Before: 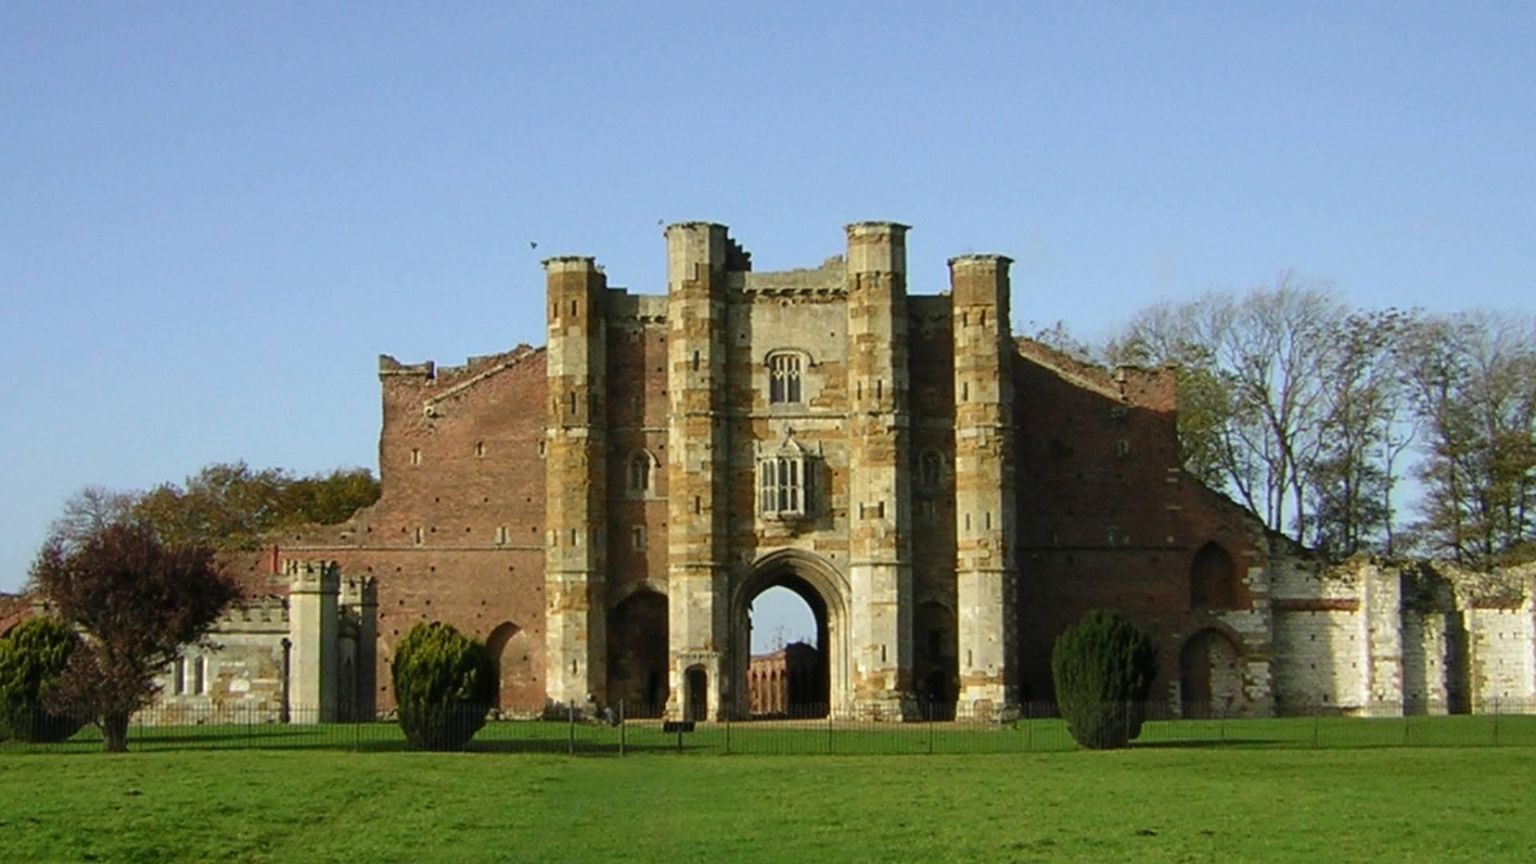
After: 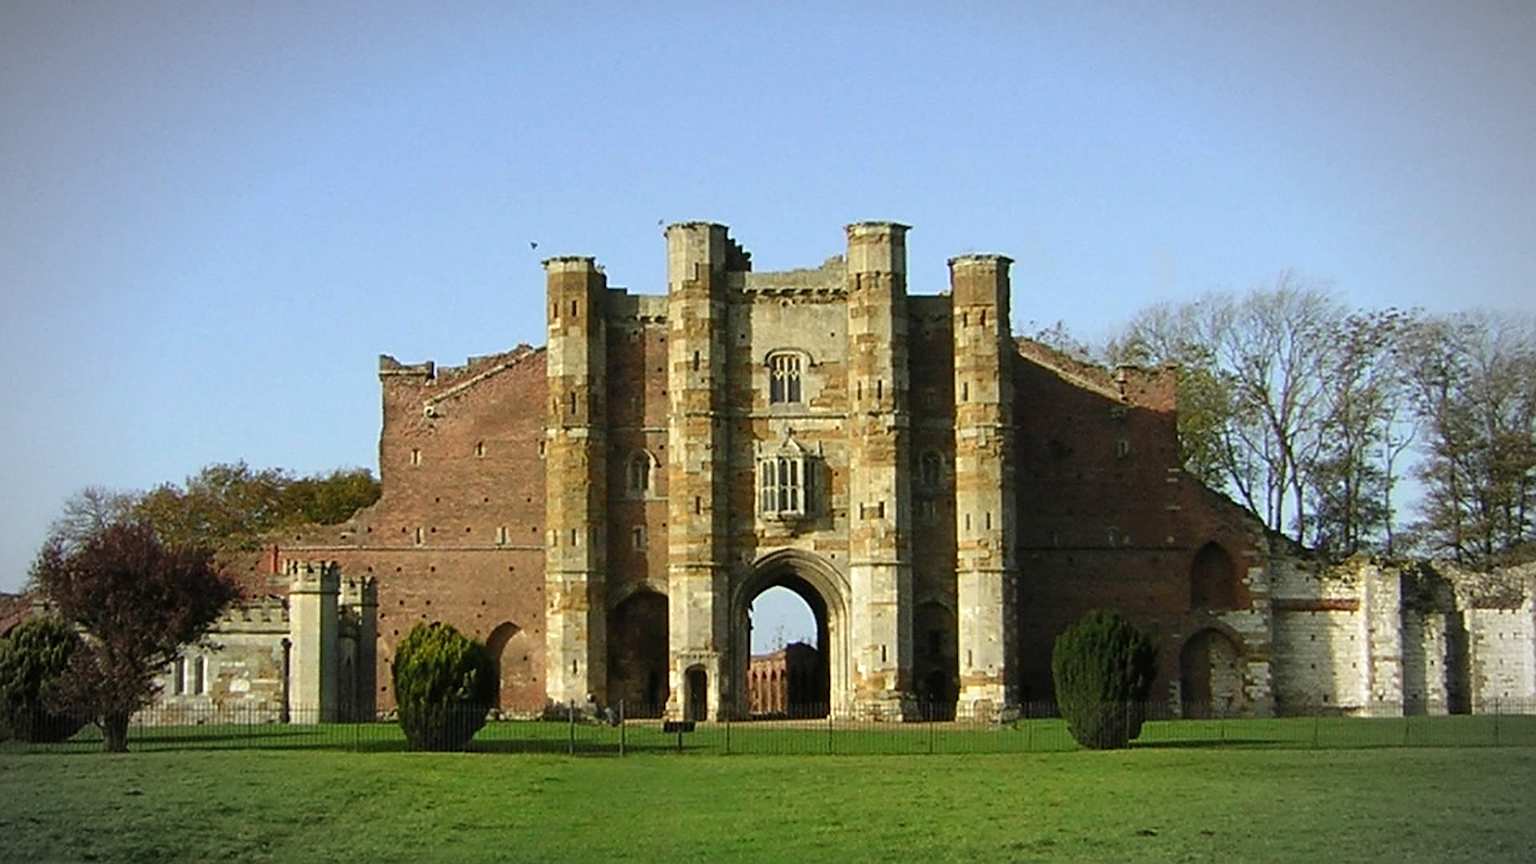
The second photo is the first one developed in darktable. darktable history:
exposure: exposure 0.197 EV, compensate highlight preservation false
sharpen: on, module defaults
vignetting: fall-off start 79.43%, saturation -0.649, width/height ratio 1.327, unbound false
